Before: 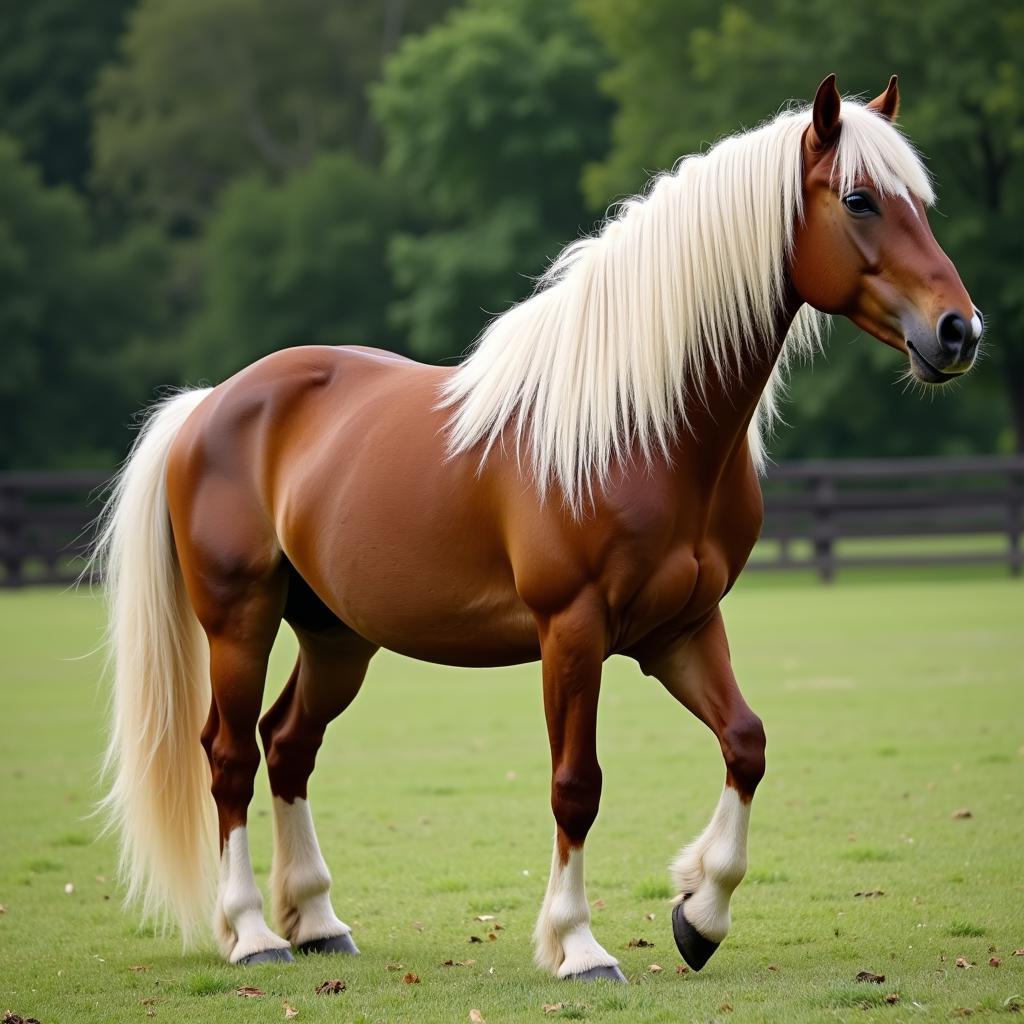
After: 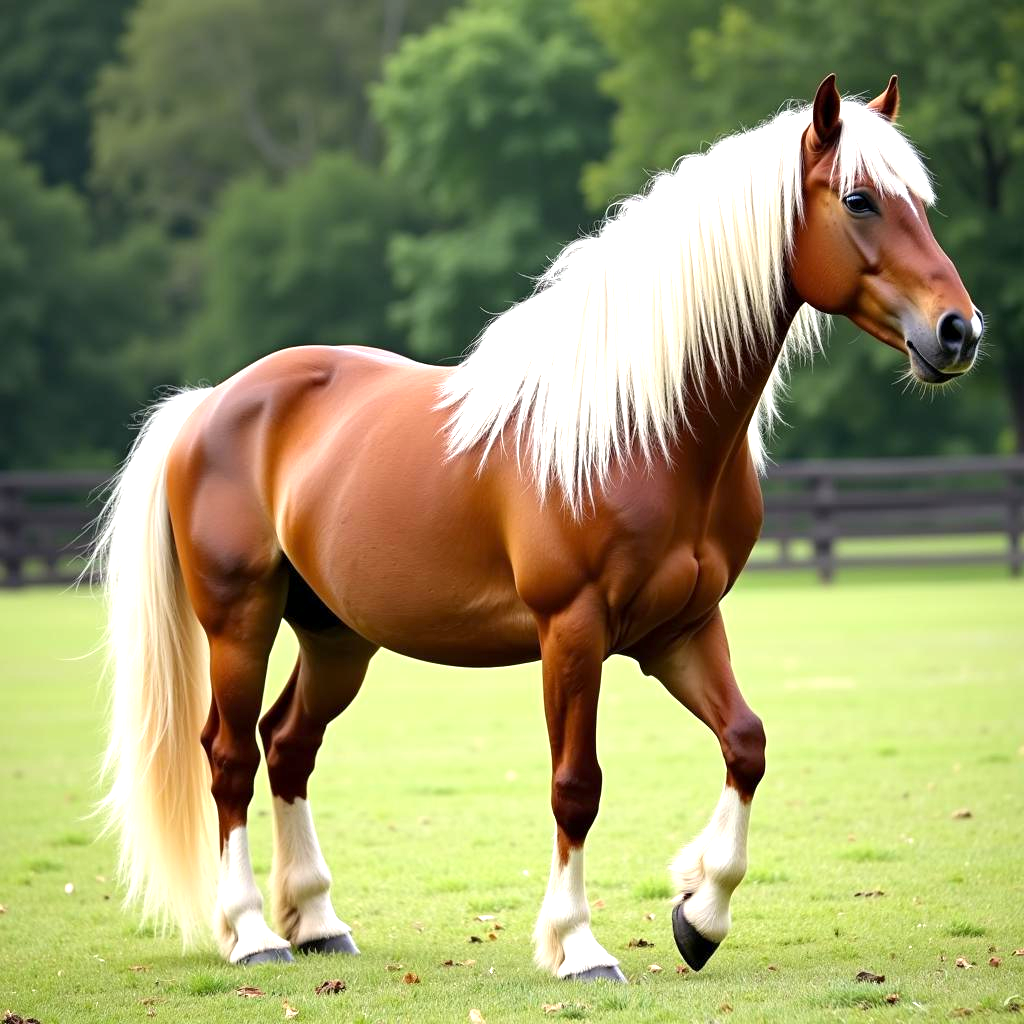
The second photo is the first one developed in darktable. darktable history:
exposure: black level correction 0.001, exposure 0.965 EV, compensate highlight preservation false
